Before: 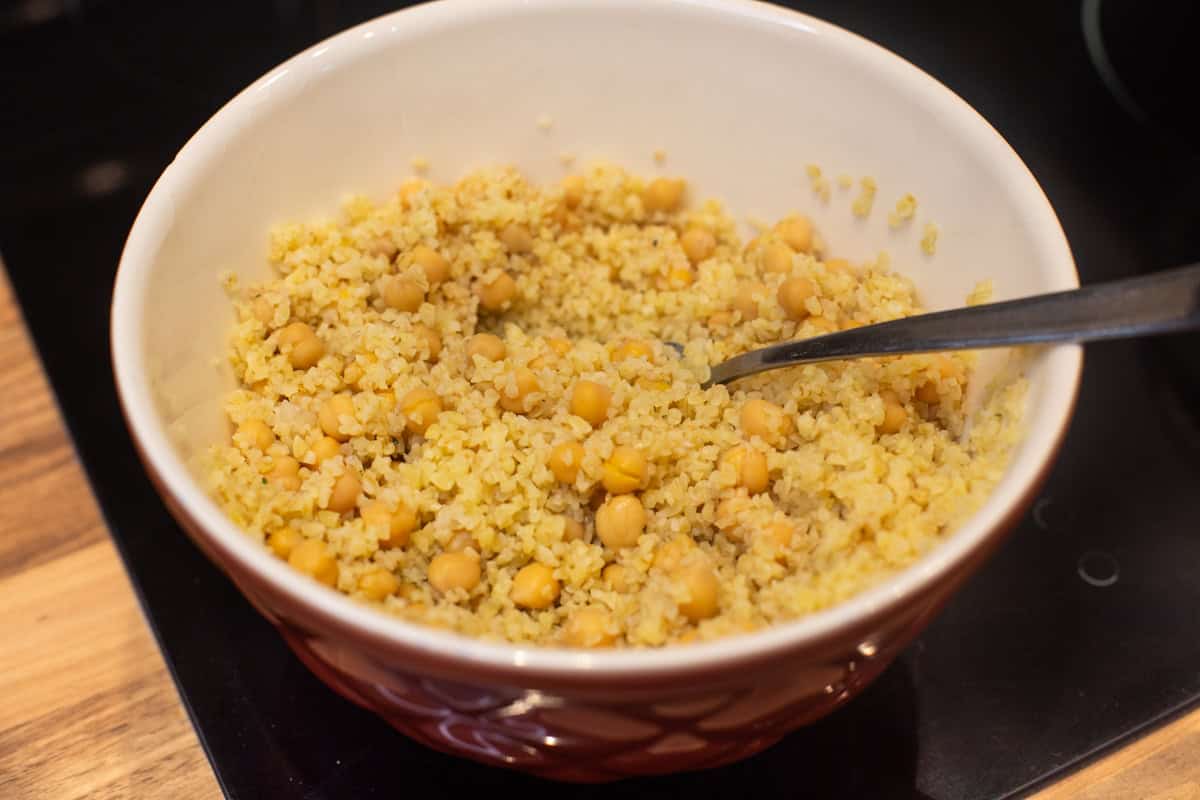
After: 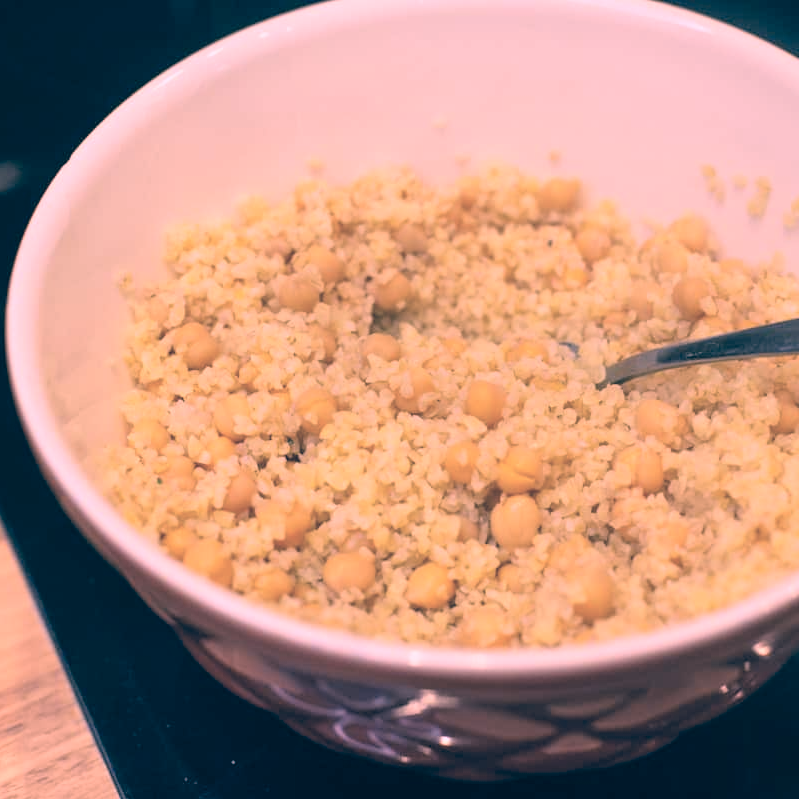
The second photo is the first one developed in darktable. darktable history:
contrast brightness saturation: brightness 0.18, saturation -0.5
color correction: highlights a* 17.03, highlights b* 0.205, shadows a* -15.38, shadows b* -14.56, saturation 1.5
crop and rotate: left 8.786%, right 24.548%
